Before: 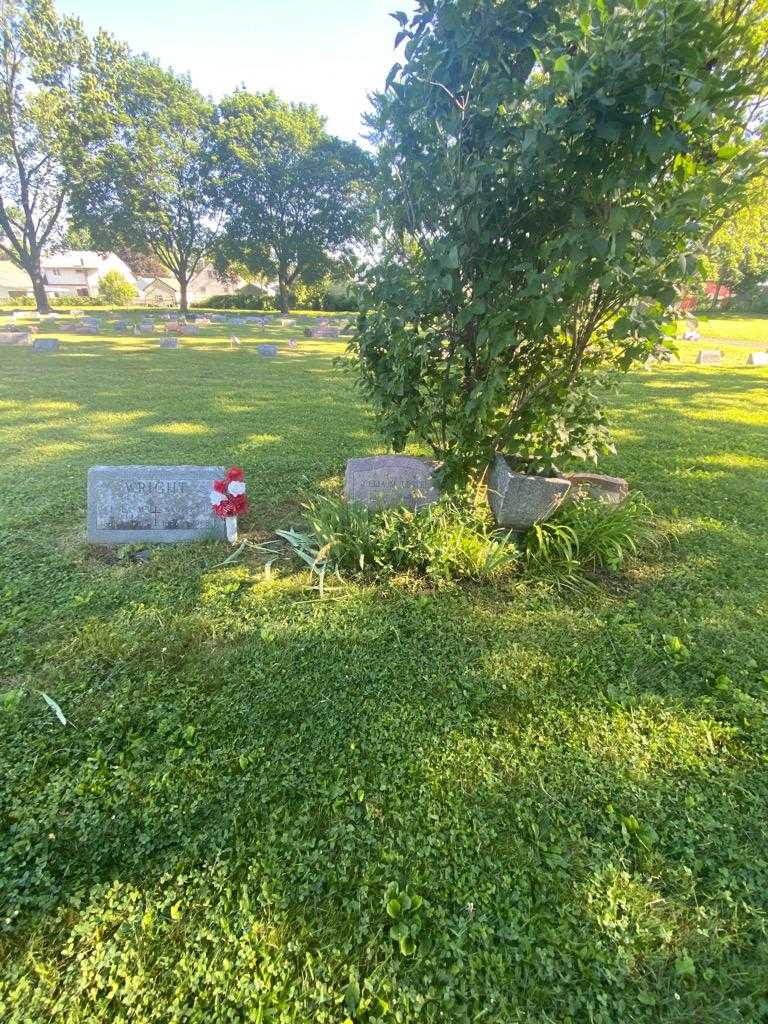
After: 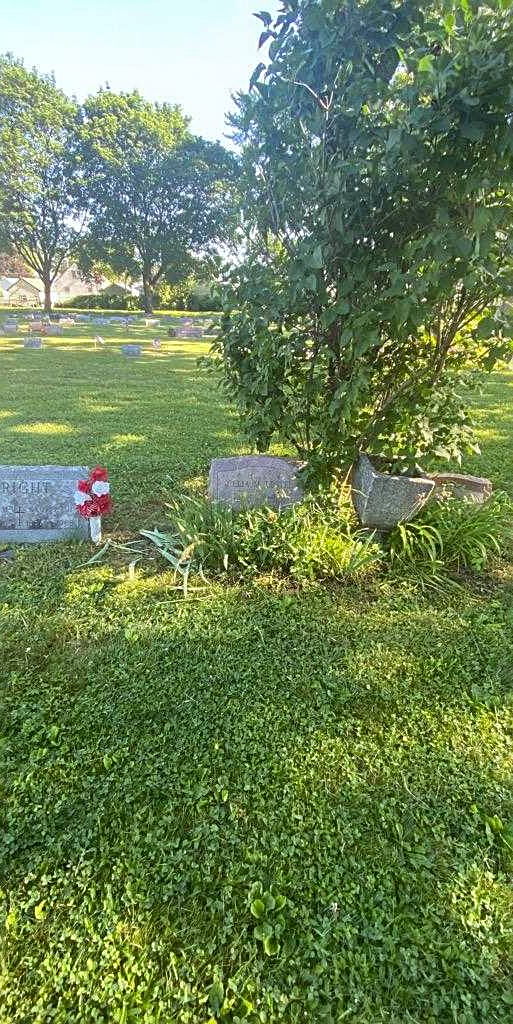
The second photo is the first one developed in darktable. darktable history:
crop and rotate: left 17.732%, right 15.423%
sharpen: on, module defaults
local contrast: detail 110%
color correction: highlights a* -2.73, highlights b* -2.09, shadows a* 2.41, shadows b* 2.73
